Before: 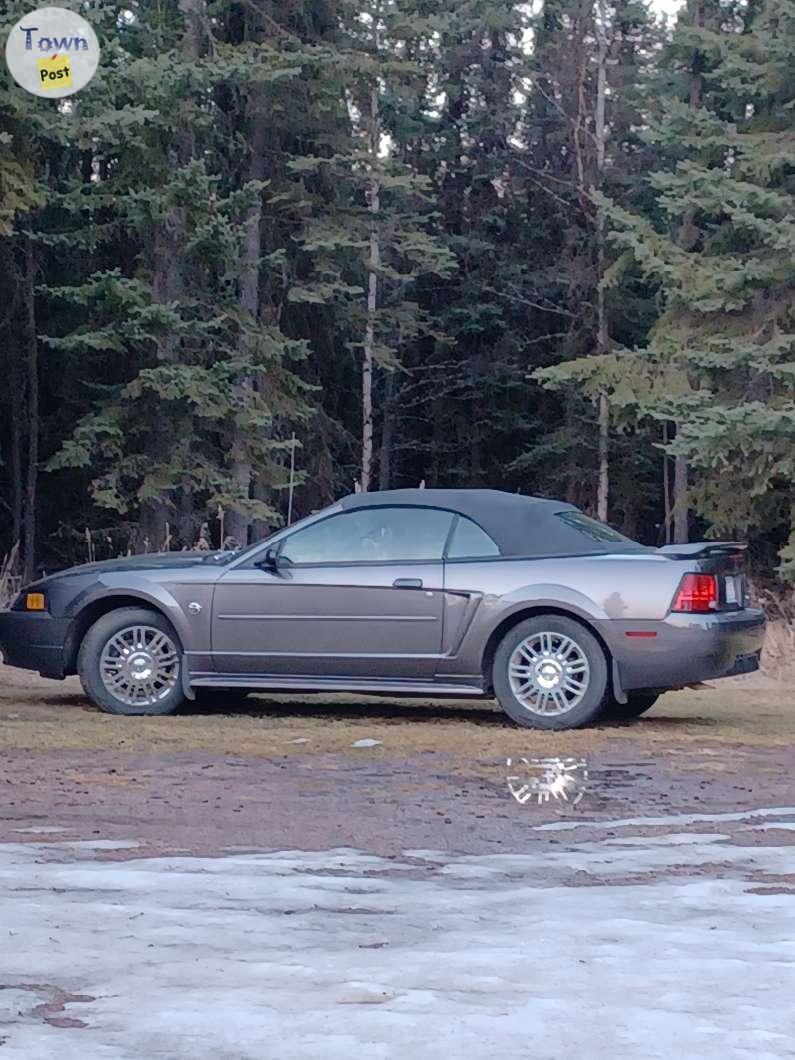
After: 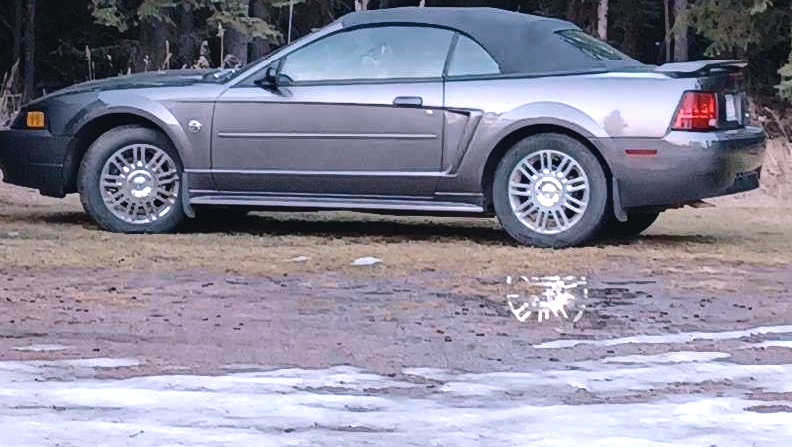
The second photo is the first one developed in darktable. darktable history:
crop: top 45.551%, bottom 12.262%
color balance rgb: shadows lift › chroma 2%, shadows lift › hue 135.47°, highlights gain › chroma 2%, highlights gain › hue 291.01°, global offset › luminance 0.5%, perceptual saturation grading › global saturation -10.8%, perceptual saturation grading › highlights -26.83%, perceptual saturation grading › shadows 21.25%, perceptual brilliance grading › highlights 17.77%, perceptual brilliance grading › mid-tones 31.71%, perceptual brilliance grading › shadows -31.01%, global vibrance 24.91%
